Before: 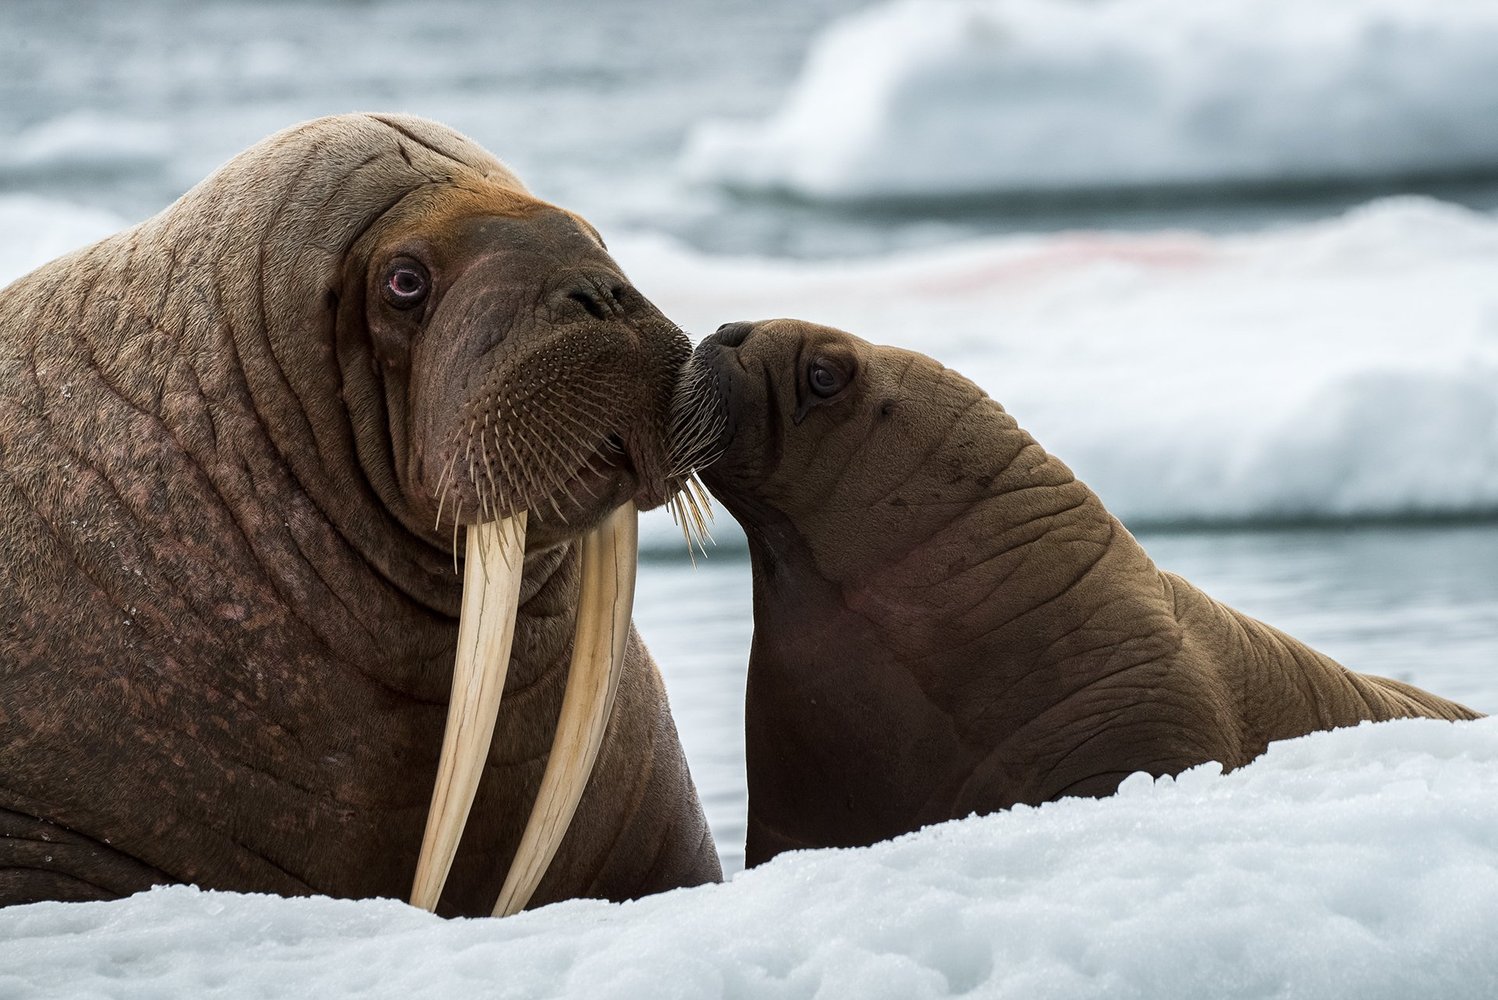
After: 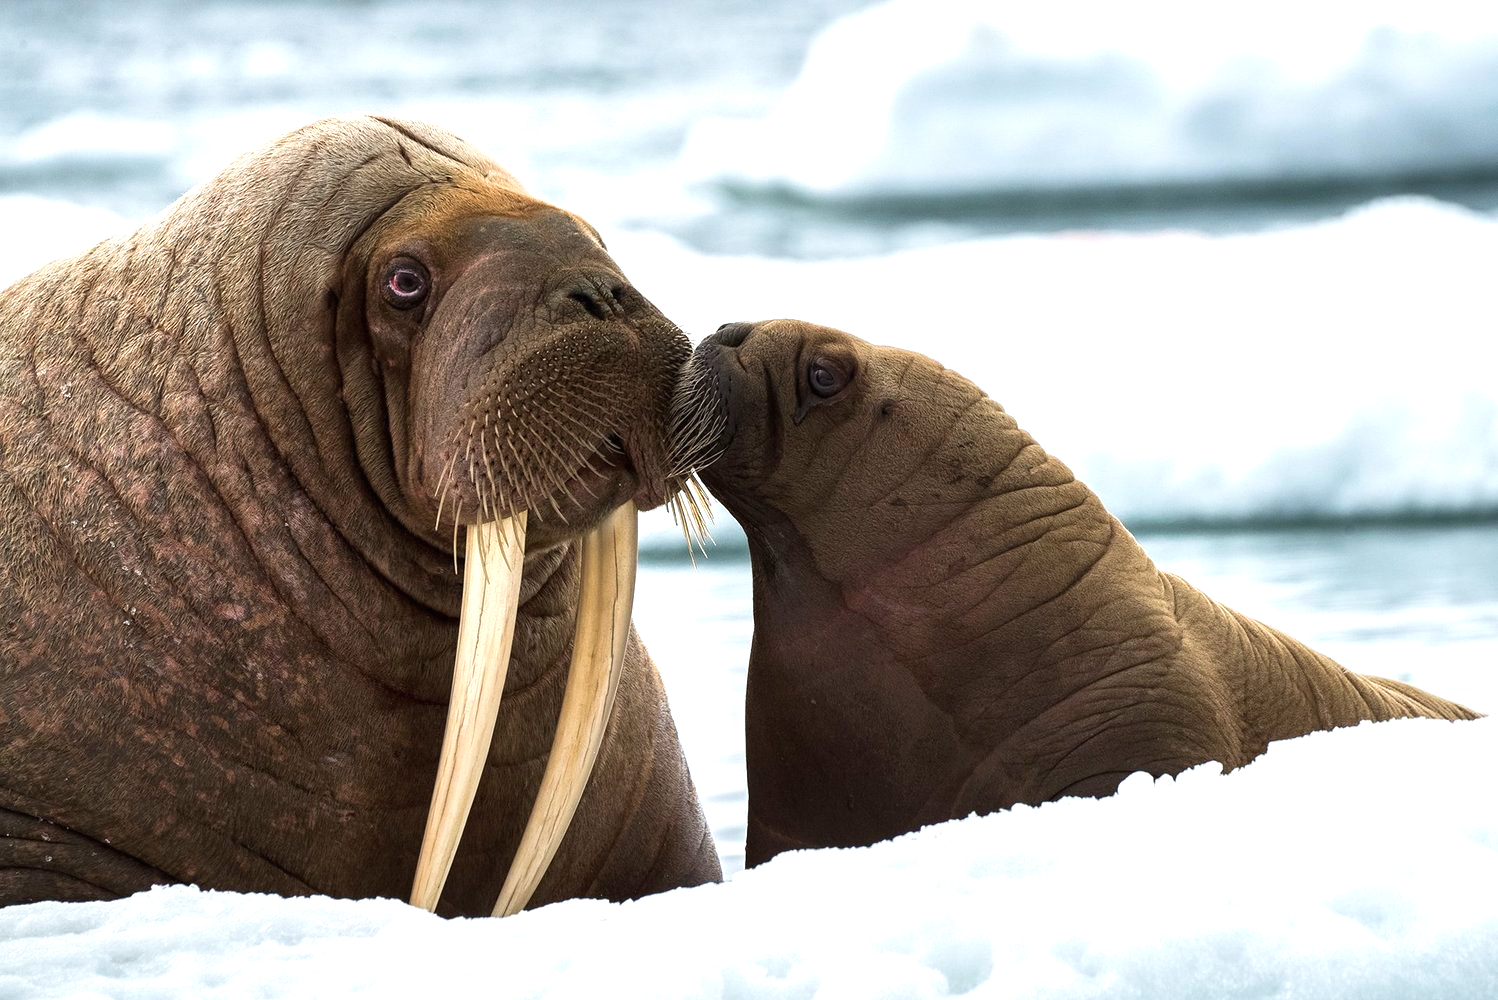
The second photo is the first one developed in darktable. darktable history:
velvia: on, module defaults
exposure: black level correction 0, exposure 0.702 EV, compensate exposure bias true, compensate highlight preservation false
